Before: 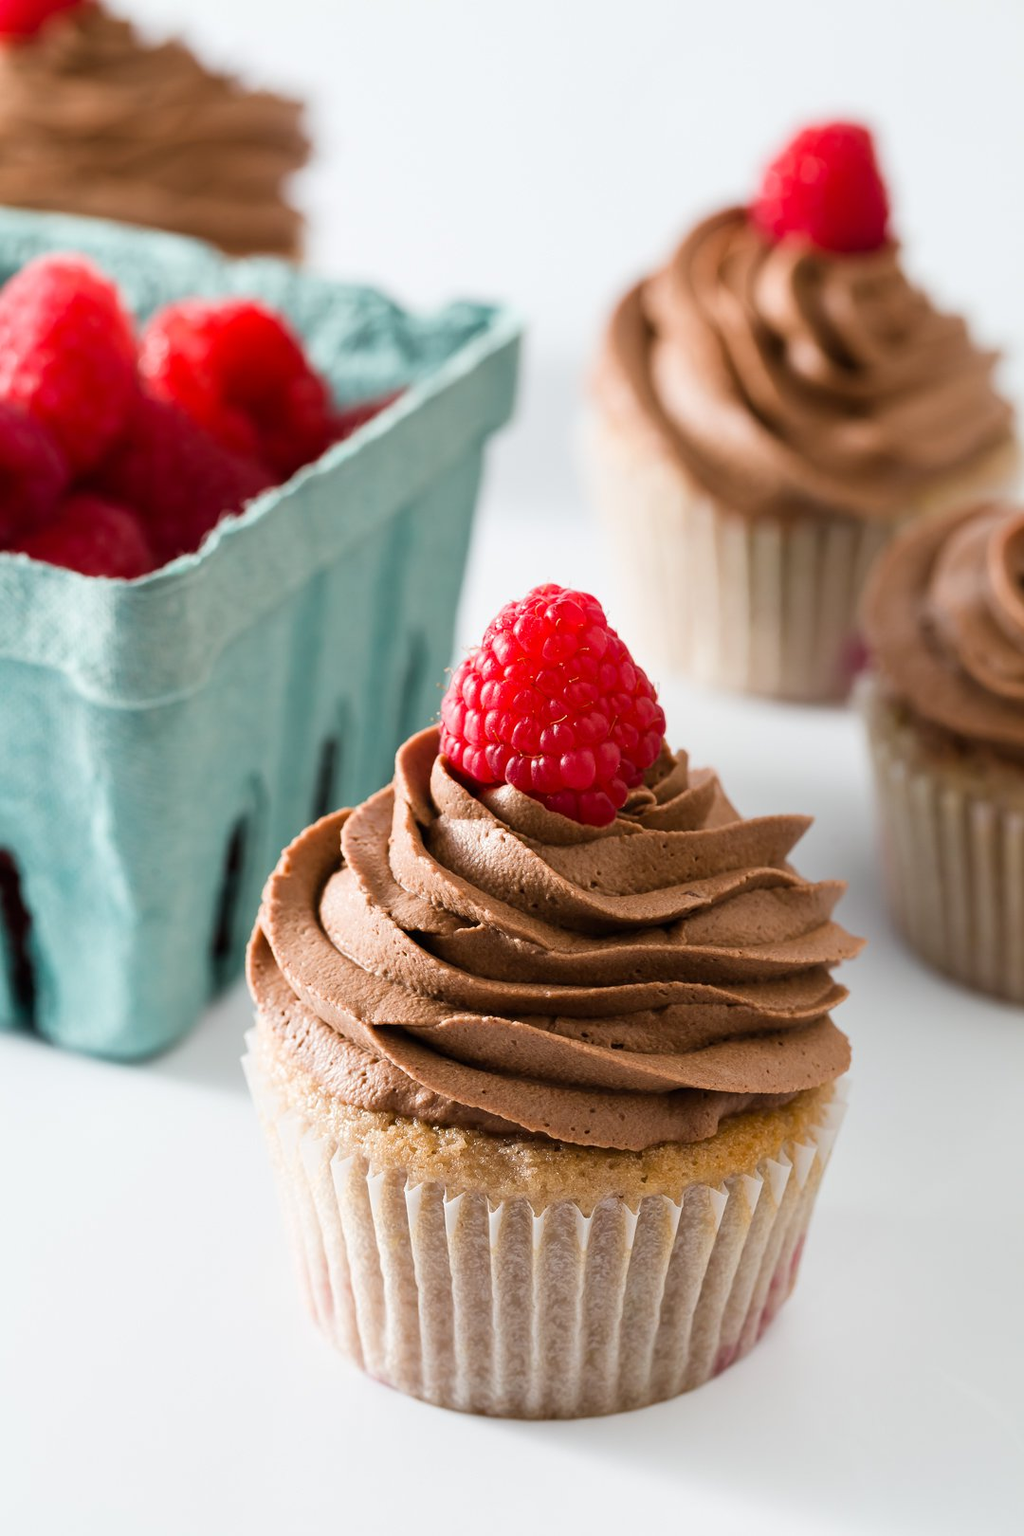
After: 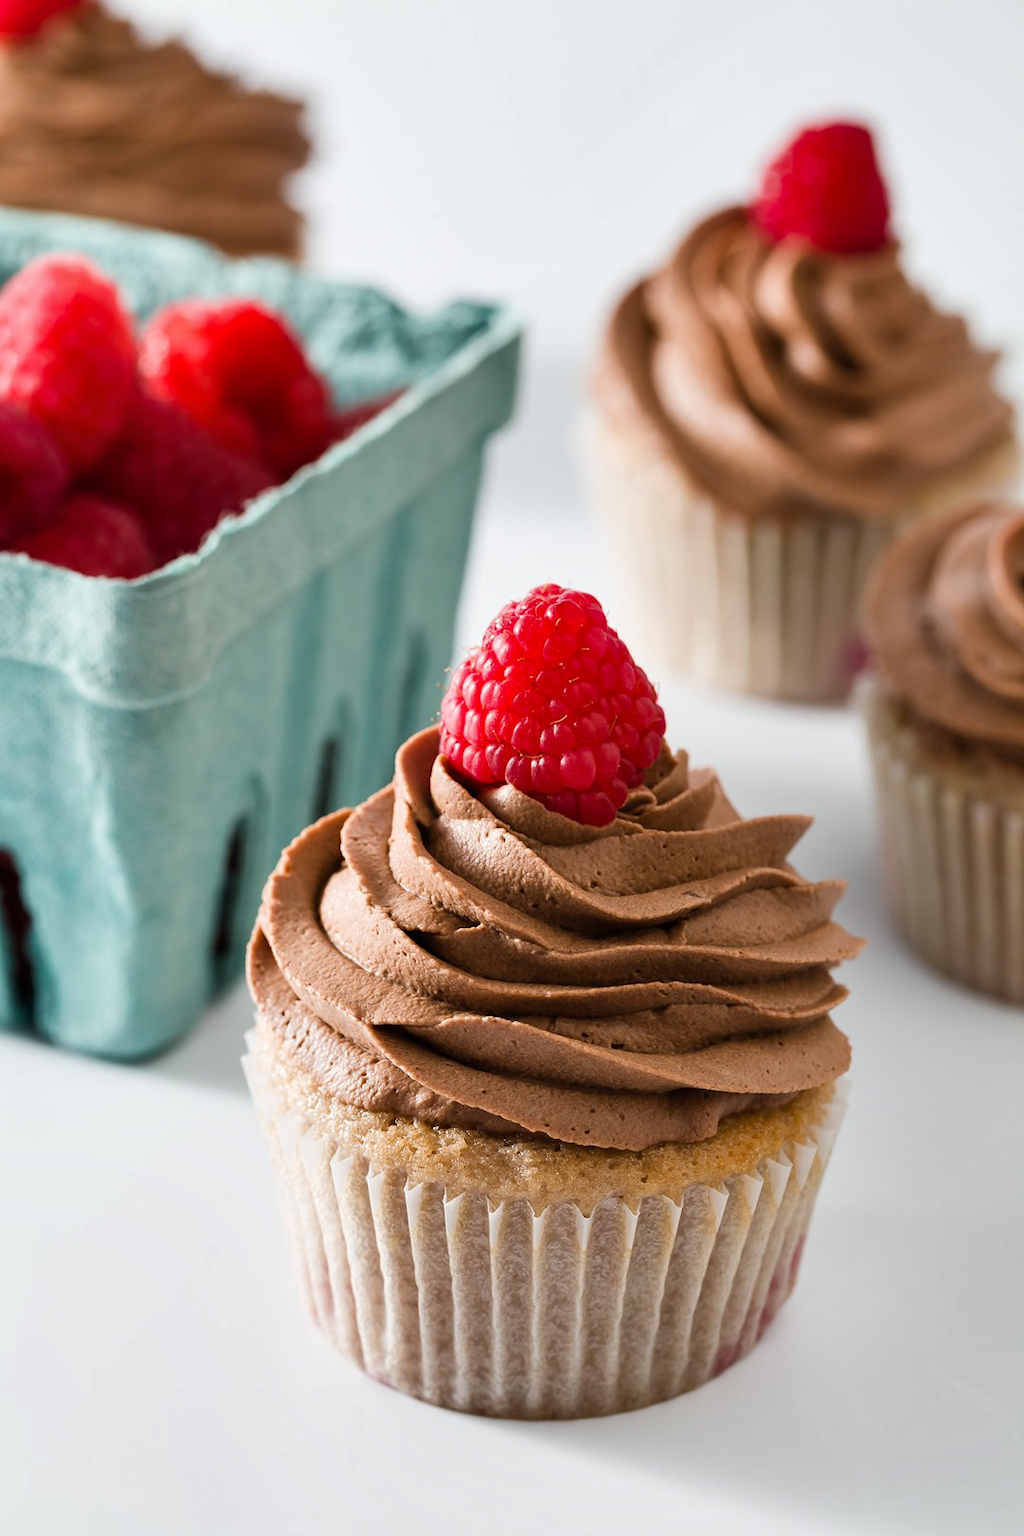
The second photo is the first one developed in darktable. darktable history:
shadows and highlights: highlights color adjustment 31.94%, low approximation 0.01, soften with gaussian
